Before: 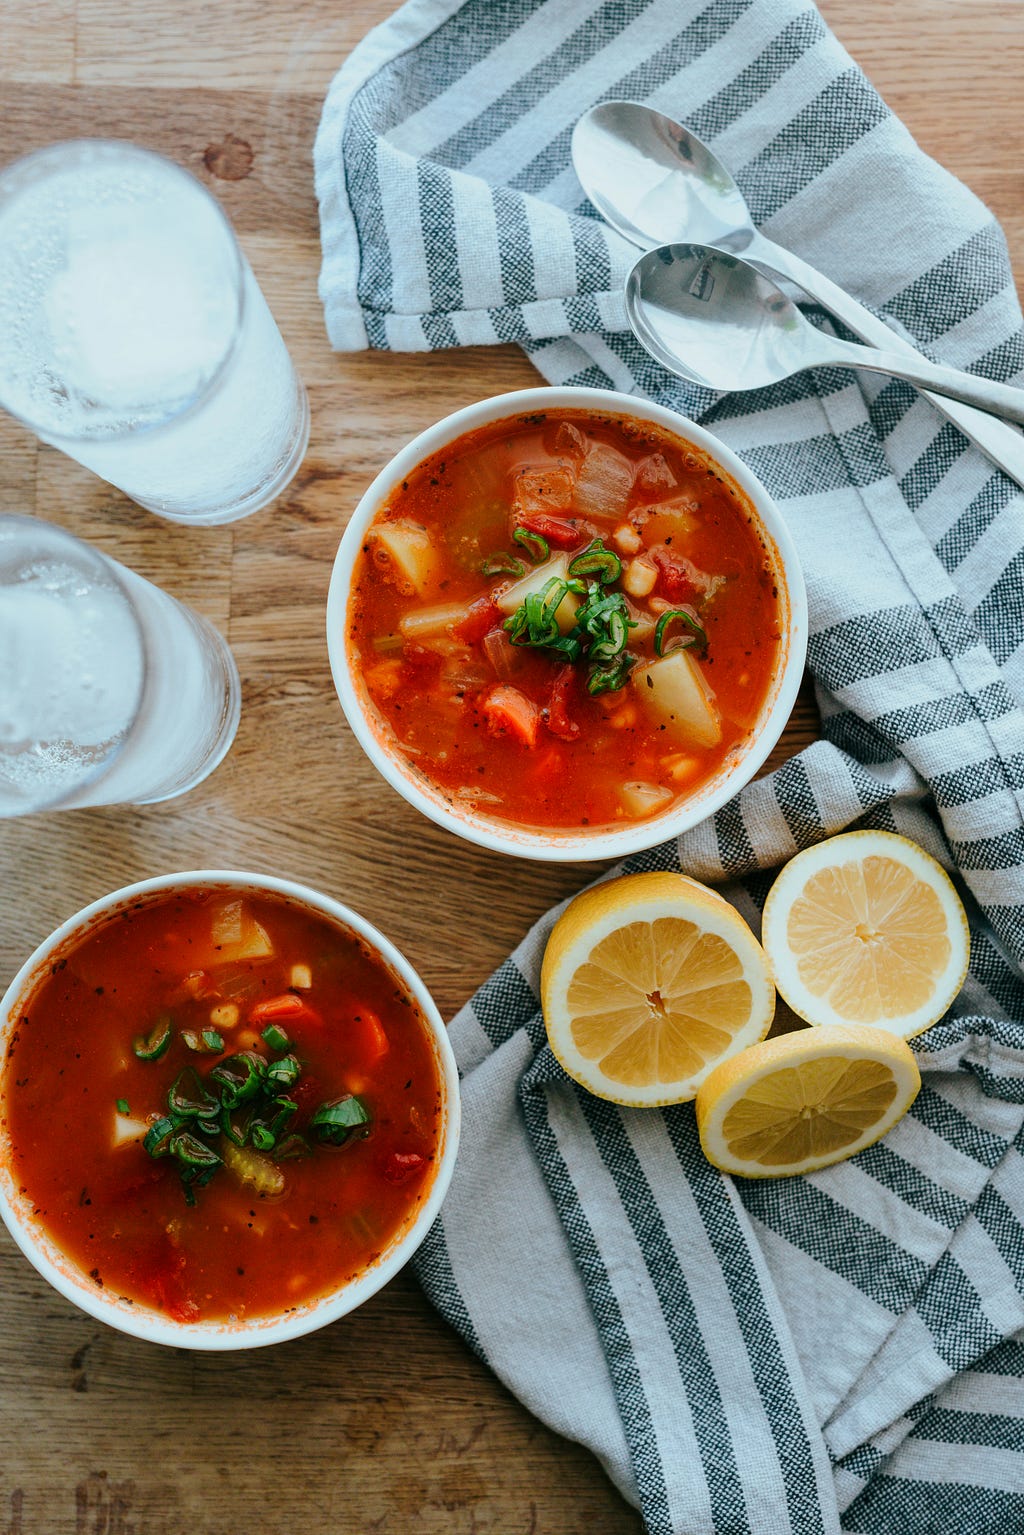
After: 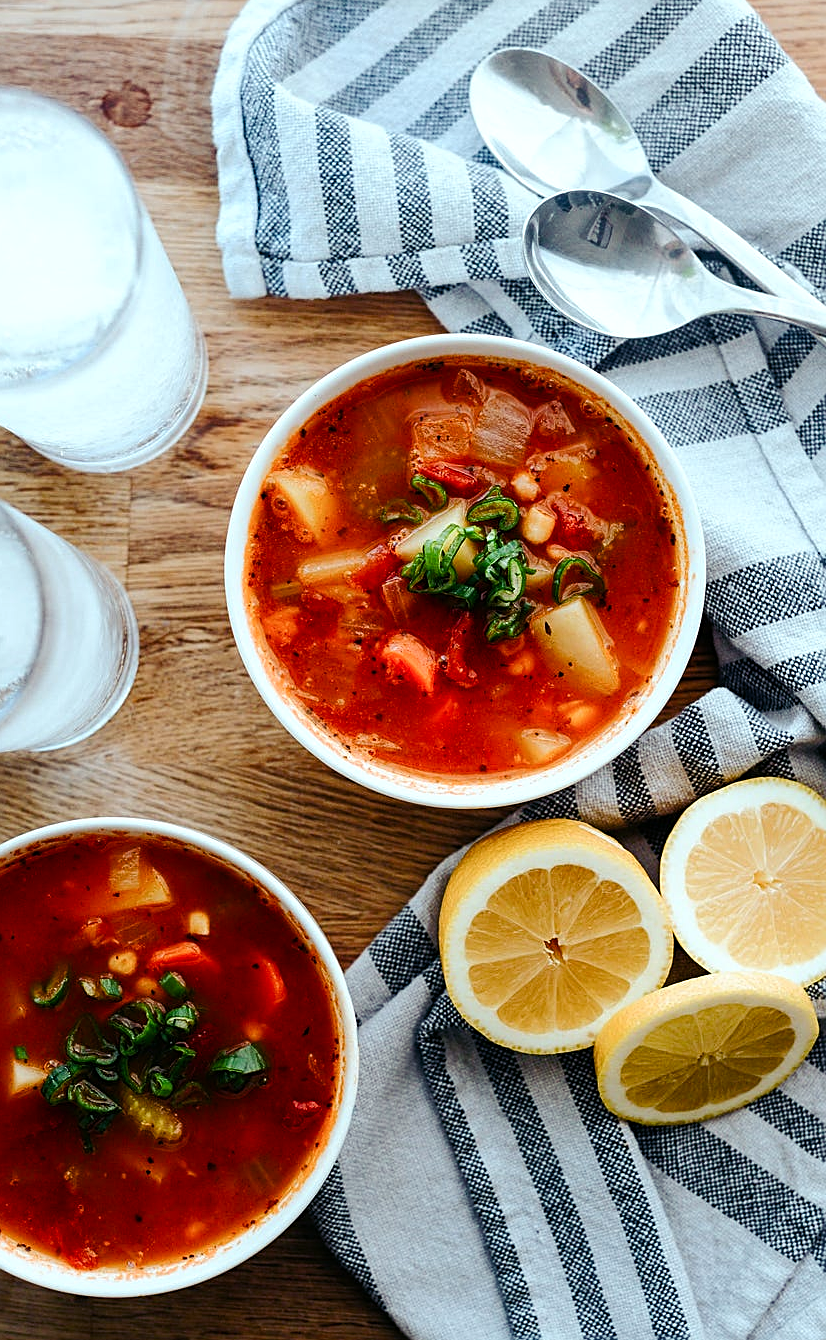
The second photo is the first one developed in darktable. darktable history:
color balance rgb: shadows lift › luminance -21.345%, shadows lift › chroma 8.875%, shadows lift › hue 286.05°, power › luminance 1.725%, perceptual saturation grading › global saturation 13.667%, perceptual saturation grading › highlights -25.537%, perceptual saturation grading › shadows 29.76%
tone equalizer: -8 EV -0.432 EV, -7 EV -0.422 EV, -6 EV -0.301 EV, -5 EV -0.22 EV, -3 EV 0.242 EV, -2 EV 0.354 EV, -1 EV 0.406 EV, +0 EV 0.443 EV, edges refinement/feathering 500, mask exposure compensation -1.57 EV, preserve details no
sharpen: on, module defaults
crop: left 10.014%, top 3.503%, right 9.29%, bottom 9.169%
